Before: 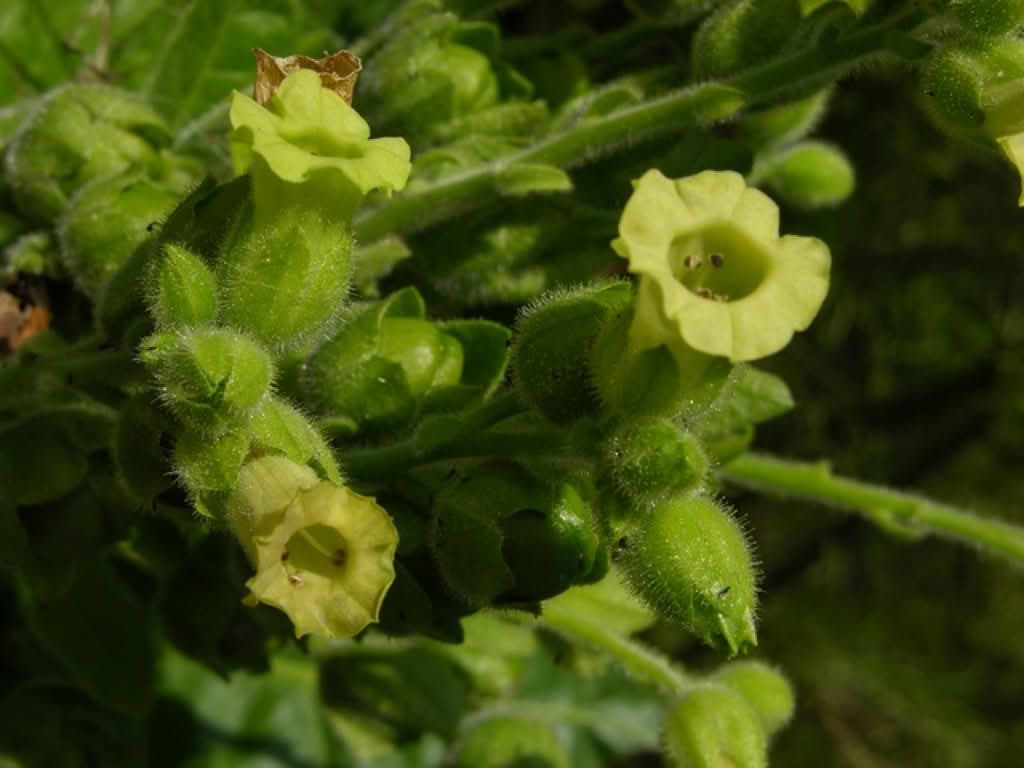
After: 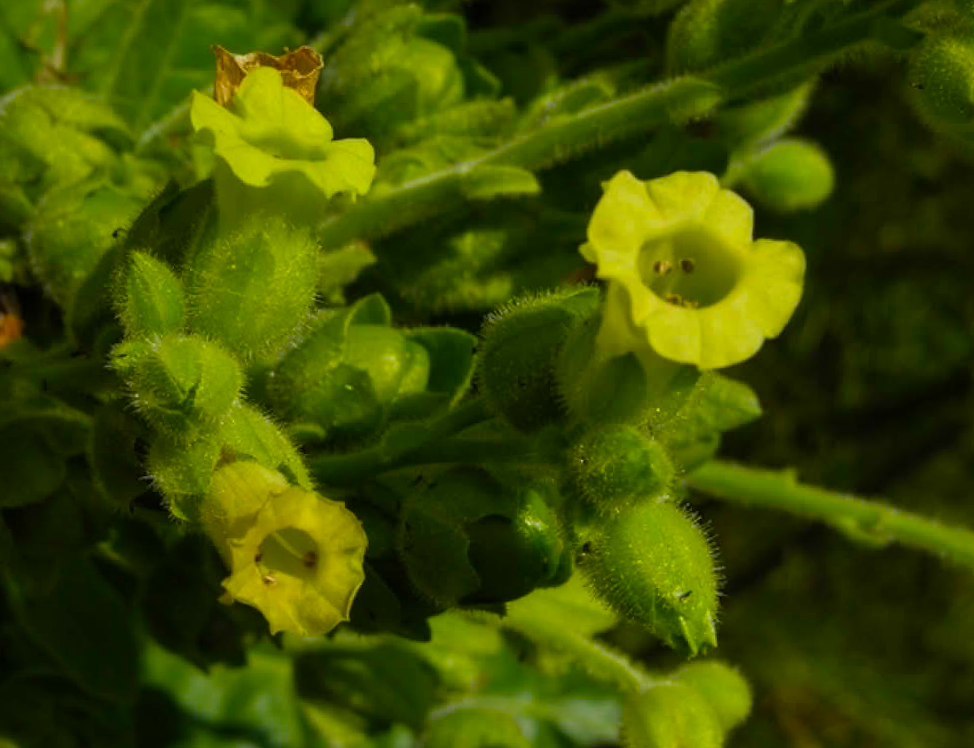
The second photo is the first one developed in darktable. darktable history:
exposure: compensate highlight preservation false
color balance rgb: perceptual saturation grading › global saturation 30%, global vibrance 20%
rotate and perspective: rotation 0.074°, lens shift (vertical) 0.096, lens shift (horizontal) -0.041, crop left 0.043, crop right 0.952, crop top 0.024, crop bottom 0.979
